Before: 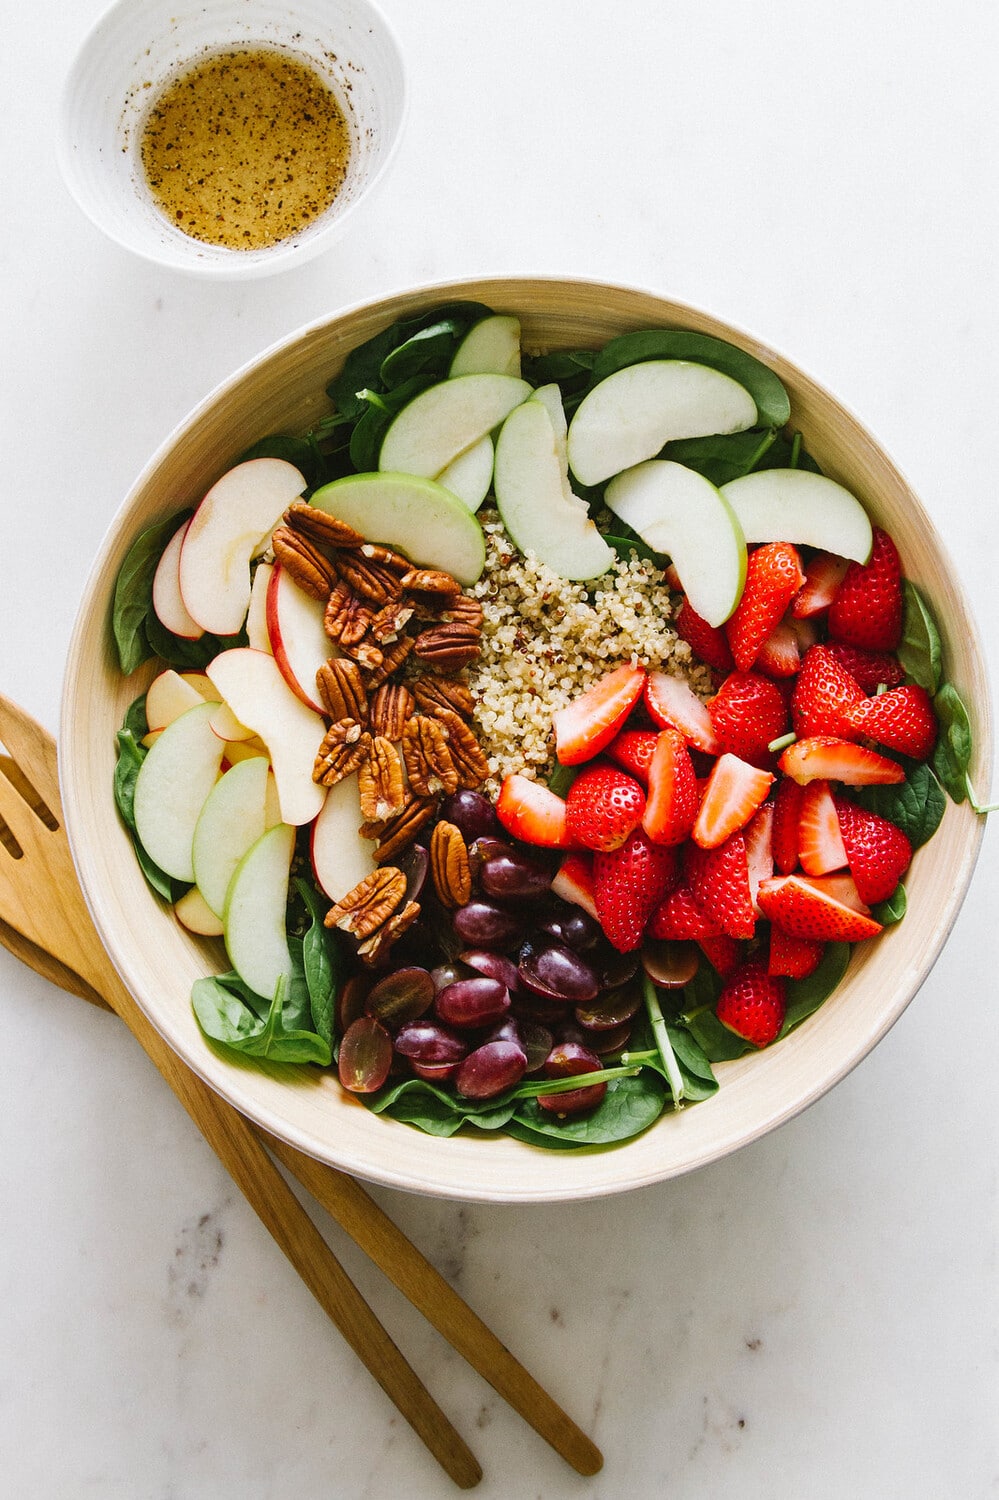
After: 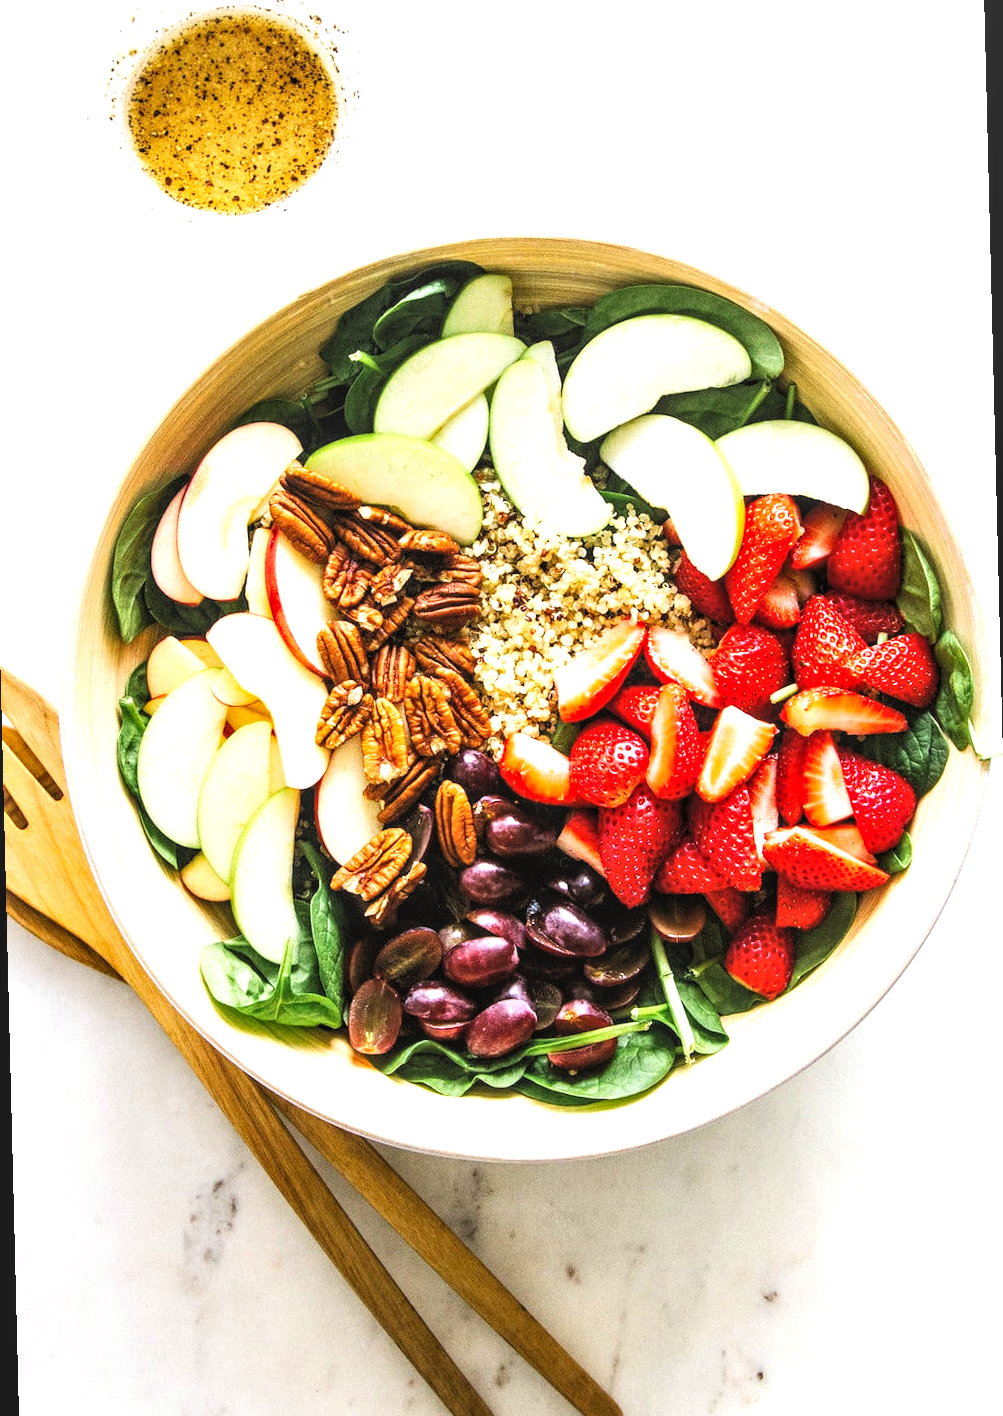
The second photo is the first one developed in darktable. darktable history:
tone curve: curves: ch0 [(0, 0) (0.118, 0.034) (0.182, 0.124) (0.265, 0.214) (0.504, 0.508) (0.783, 0.825) (1, 1)], color space Lab, linked channels, preserve colors none
rotate and perspective: rotation -1.42°, crop left 0.016, crop right 0.984, crop top 0.035, crop bottom 0.965
local contrast: on, module defaults
exposure: black level correction 0, exposure 1 EV, compensate highlight preservation false
